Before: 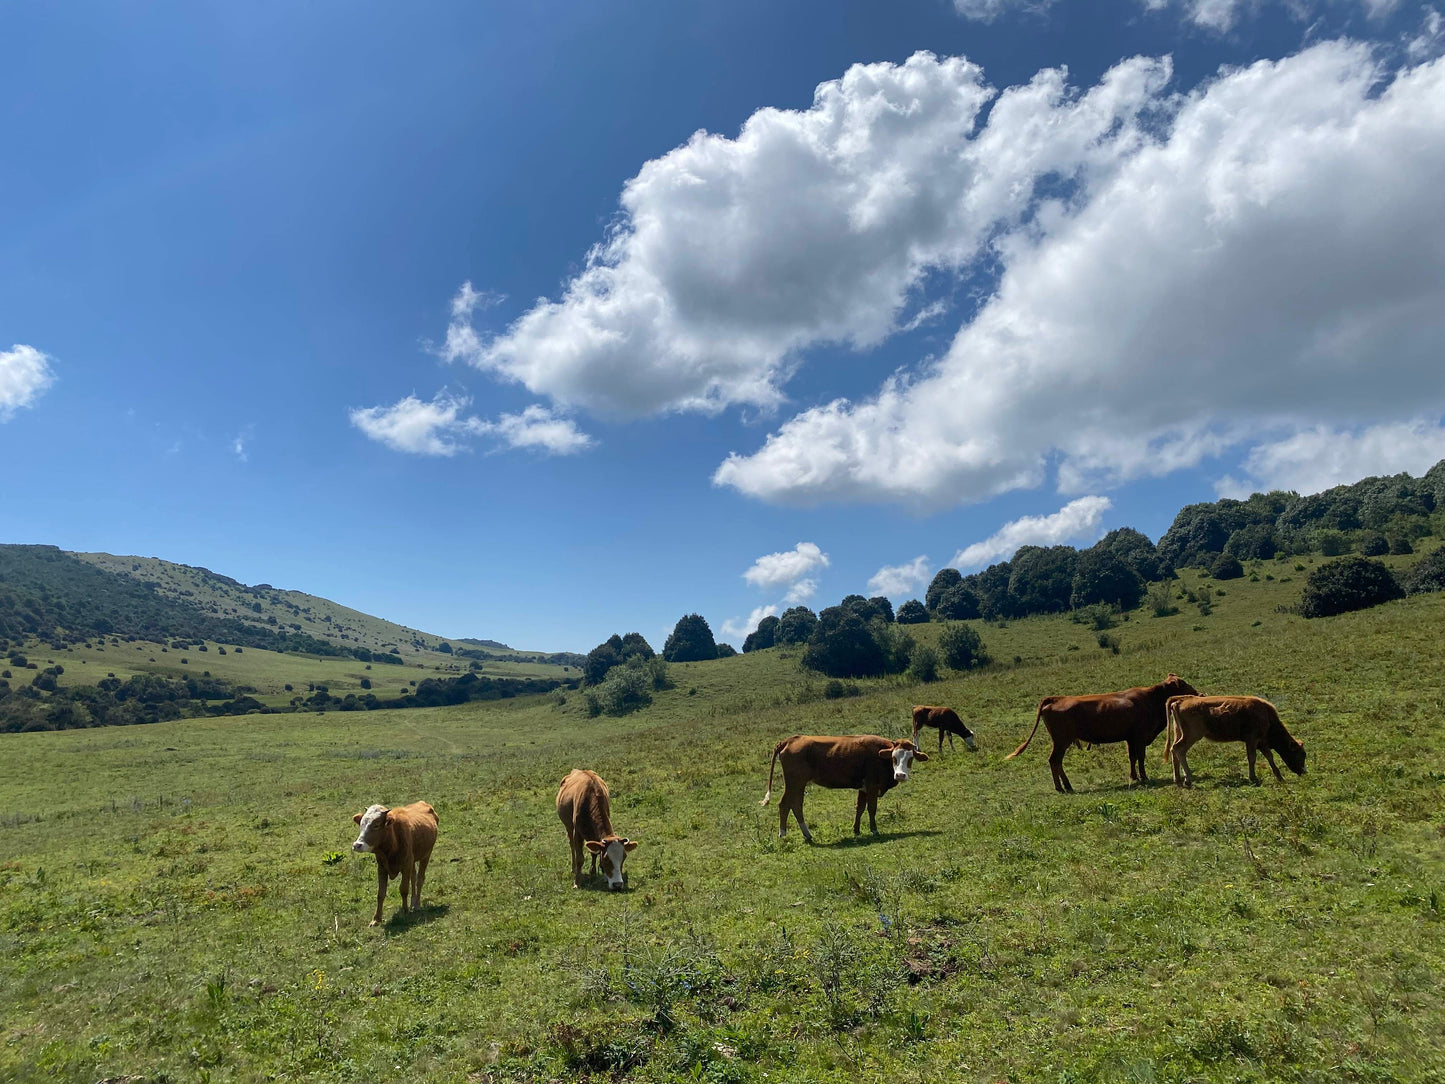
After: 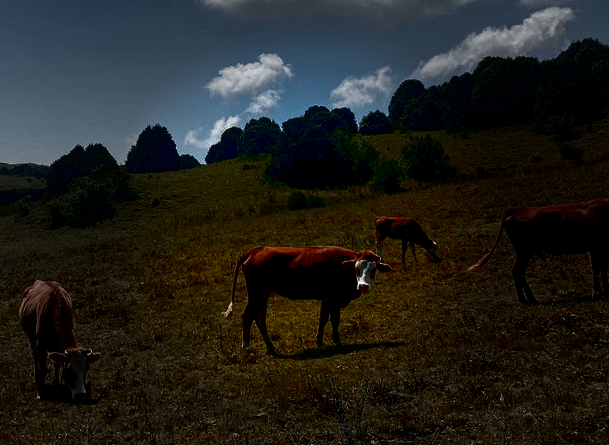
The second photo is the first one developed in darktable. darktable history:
crop: left 37.221%, top 45.169%, right 20.63%, bottom 13.777%
contrast brightness saturation: contrast 0.09, brightness -0.59, saturation 0.17
vignetting: fall-off start 31.28%, fall-off radius 34.64%, brightness -0.575
color zones: curves: ch0 [(0, 0.299) (0.25, 0.383) (0.456, 0.352) (0.736, 0.571)]; ch1 [(0, 0.63) (0.151, 0.568) (0.254, 0.416) (0.47, 0.558) (0.732, 0.37) (0.909, 0.492)]; ch2 [(0.004, 0.604) (0.158, 0.443) (0.257, 0.403) (0.761, 0.468)]
base curve: curves: ch0 [(0.017, 0) (0.425, 0.441) (0.844, 0.933) (1, 1)], preserve colors none
